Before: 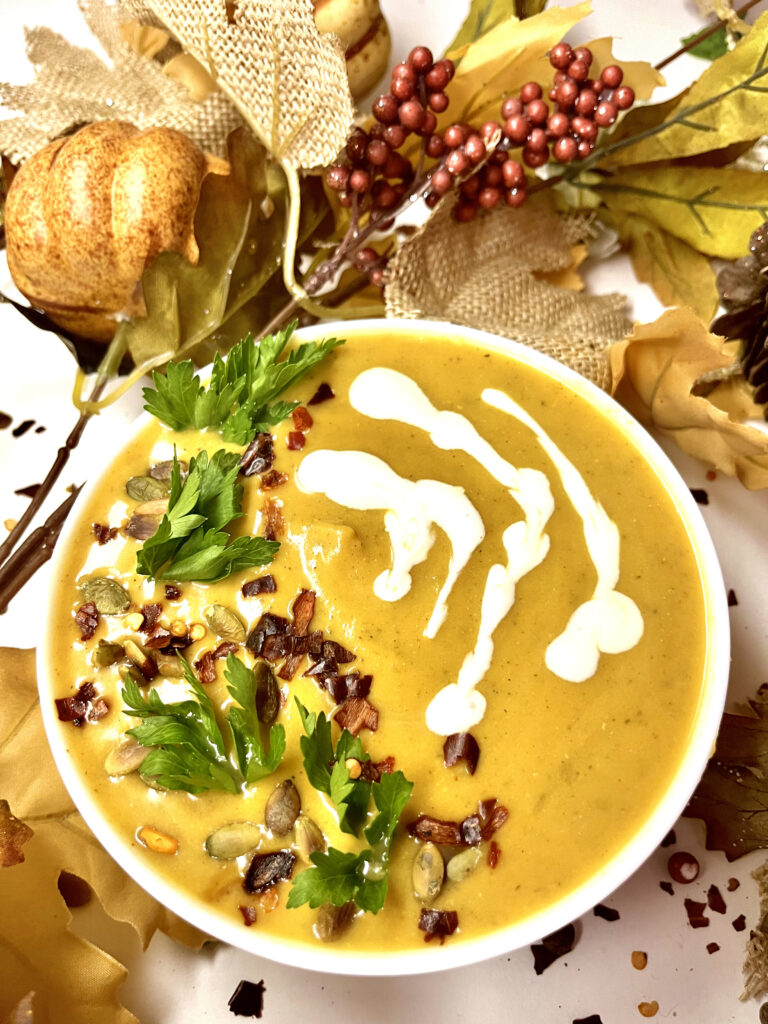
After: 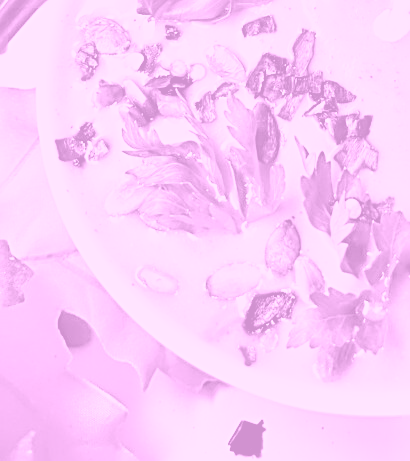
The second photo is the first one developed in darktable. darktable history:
colorize: hue 331.2°, saturation 75%, source mix 30.28%, lightness 70.52%, version 1
white balance: red 1.029, blue 0.92
levels: levels [0.031, 0.5, 0.969]
crop and rotate: top 54.778%, right 46.61%, bottom 0.159%
base curve: curves: ch0 [(0, 0) (0.088, 0.125) (0.176, 0.251) (0.354, 0.501) (0.613, 0.749) (1, 0.877)], preserve colors none
sharpen: radius 3.025, amount 0.757
